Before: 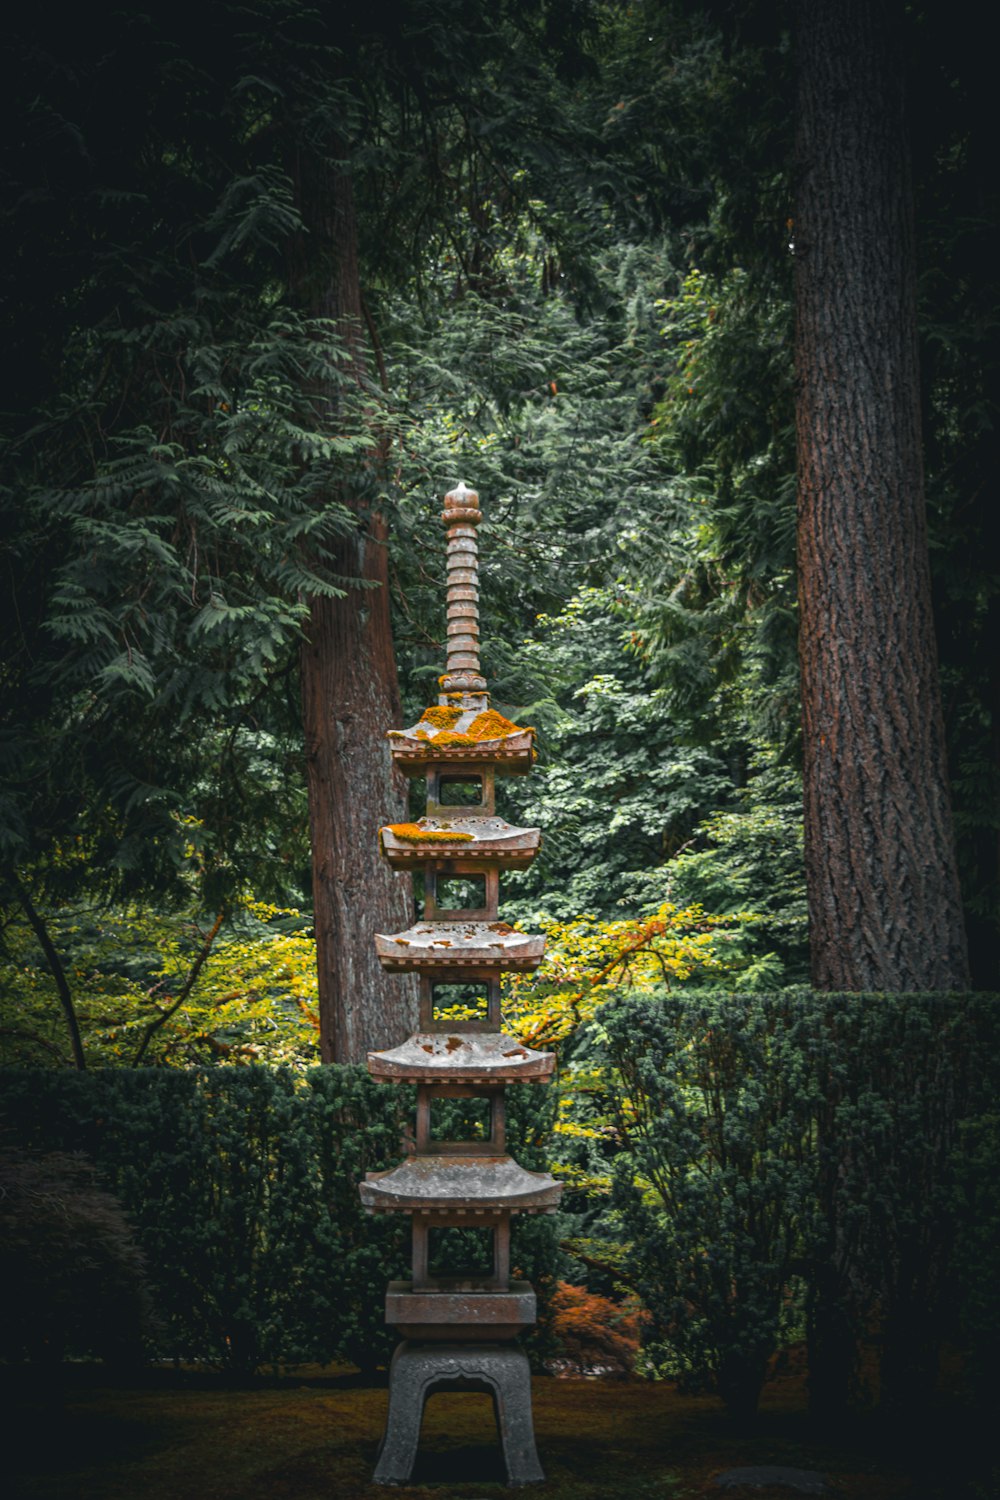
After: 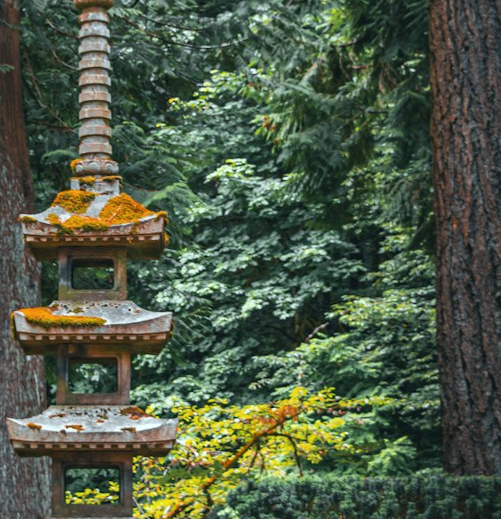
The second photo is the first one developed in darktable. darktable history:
crop: left 36.804%, top 34.418%, right 13.005%, bottom 30.941%
color calibration: gray › normalize channels true, illuminant Planckian (black body), adaptation linear Bradford (ICC v4), x 0.36, y 0.366, temperature 4511.47 K, gamut compression 0.029
